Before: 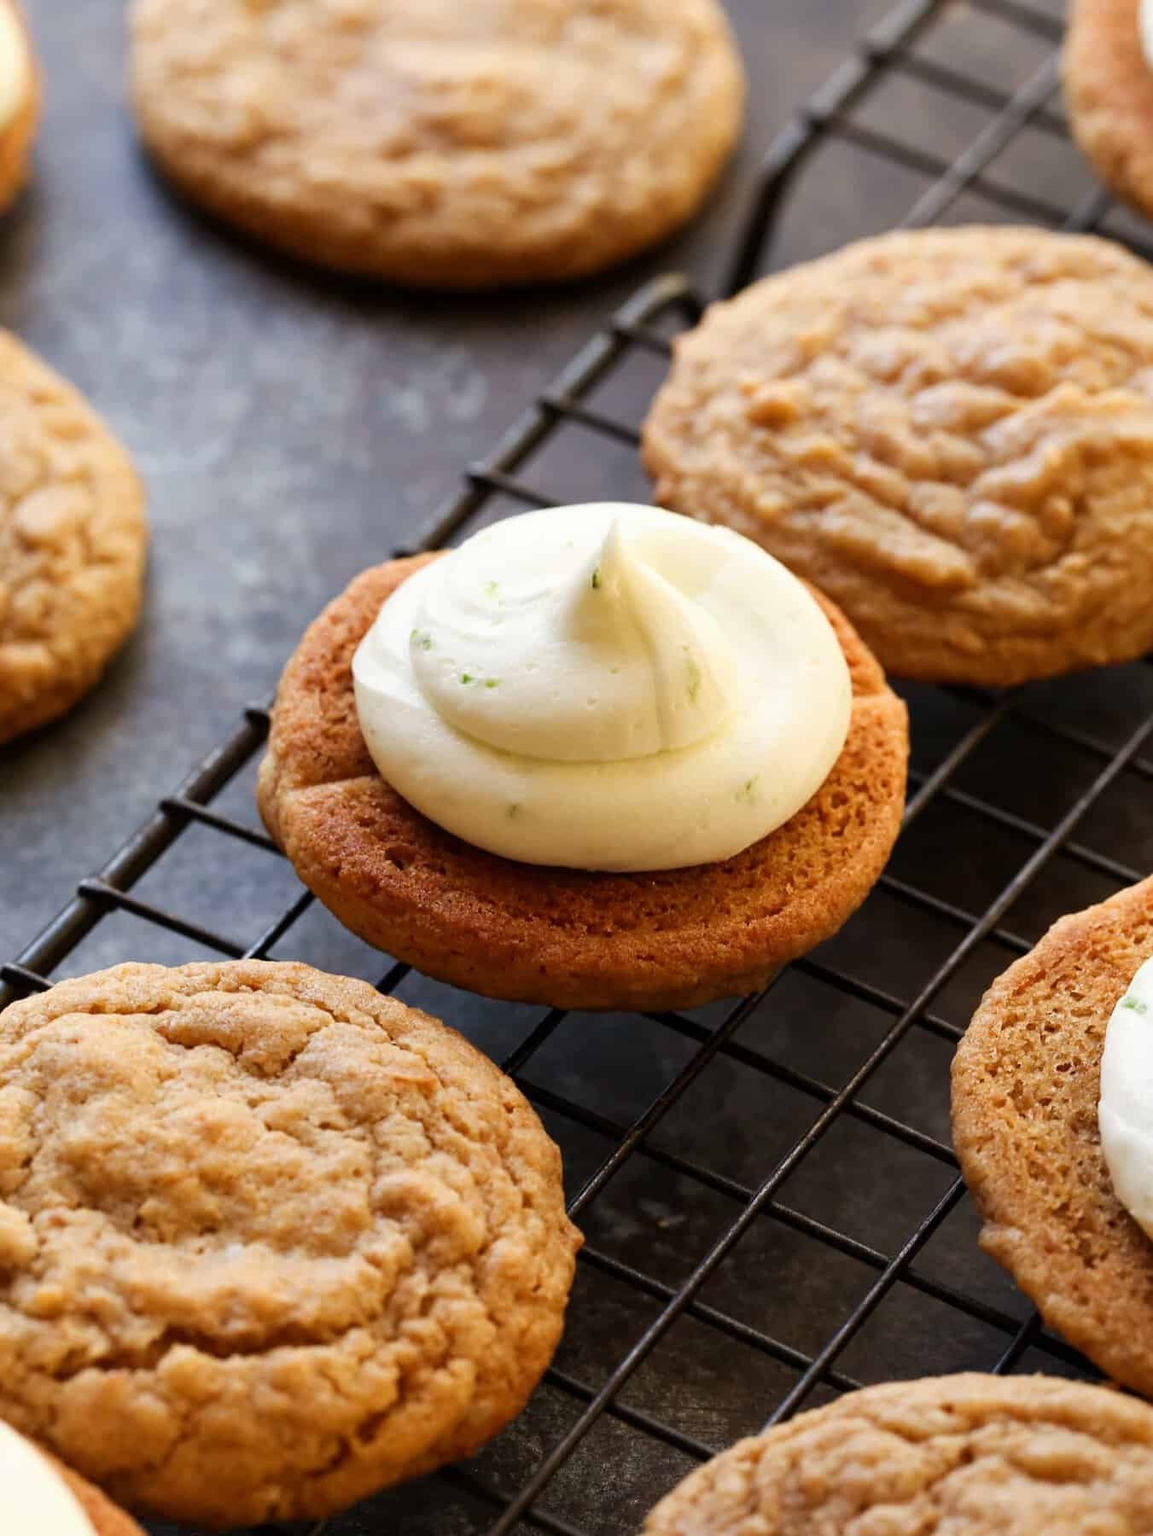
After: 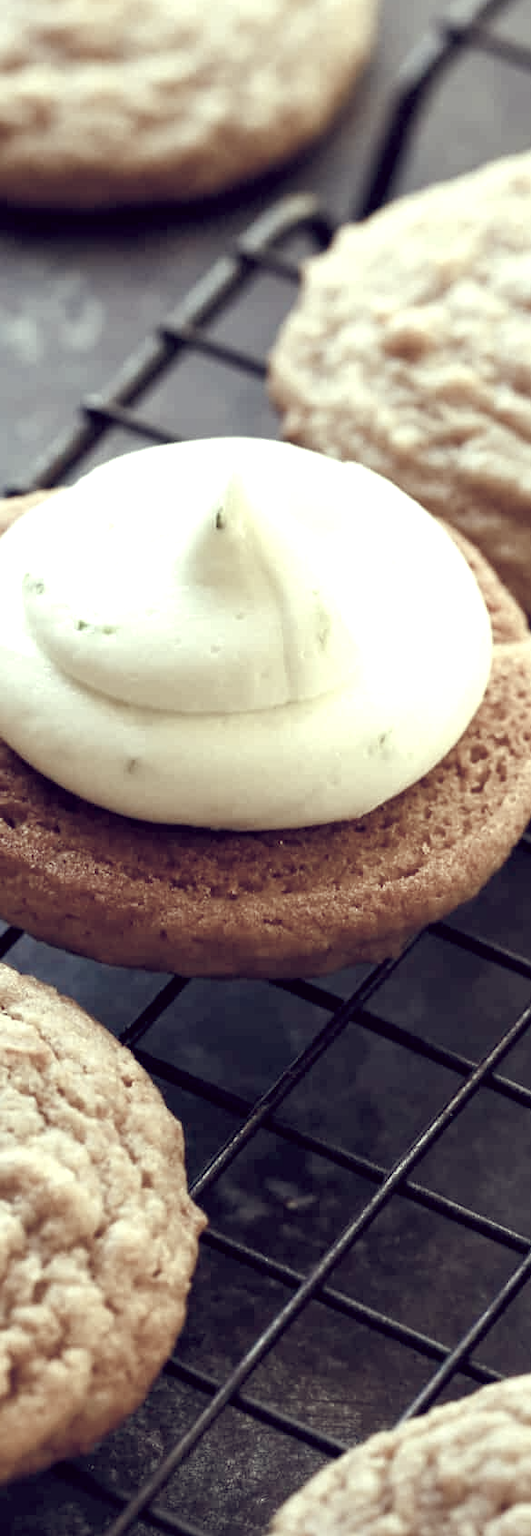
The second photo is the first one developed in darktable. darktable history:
color correction: highlights a* -20.5, highlights b* 20.74, shadows a* 19.5, shadows b* -19.8, saturation 0.378
exposure: exposure 0.638 EV, compensate exposure bias true, compensate highlight preservation false
color balance rgb: shadows lift › chroma 2.892%, shadows lift › hue 193.24°, global offset › chroma 0.252%, global offset › hue 258.1°, perceptual saturation grading › global saturation 0.079%, perceptual saturation grading › highlights -33.613%, perceptual saturation grading › mid-tones 15.043%, perceptual saturation grading › shadows 48.72%, global vibrance 21.052%
crop: left 33.771%, top 5.976%, right 22.869%
